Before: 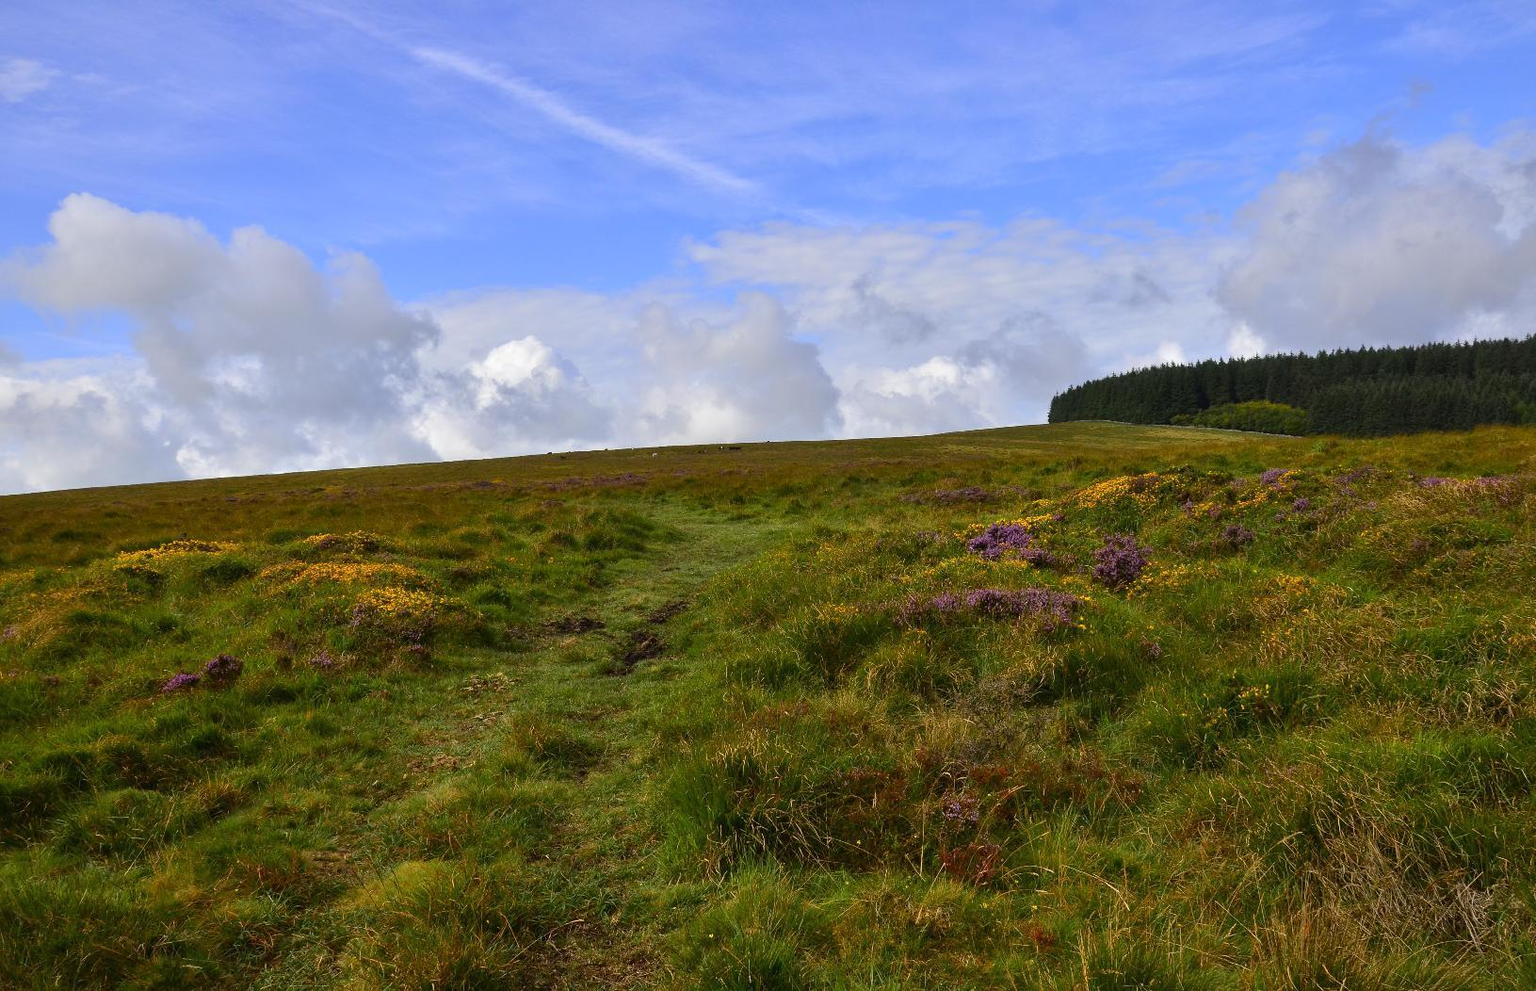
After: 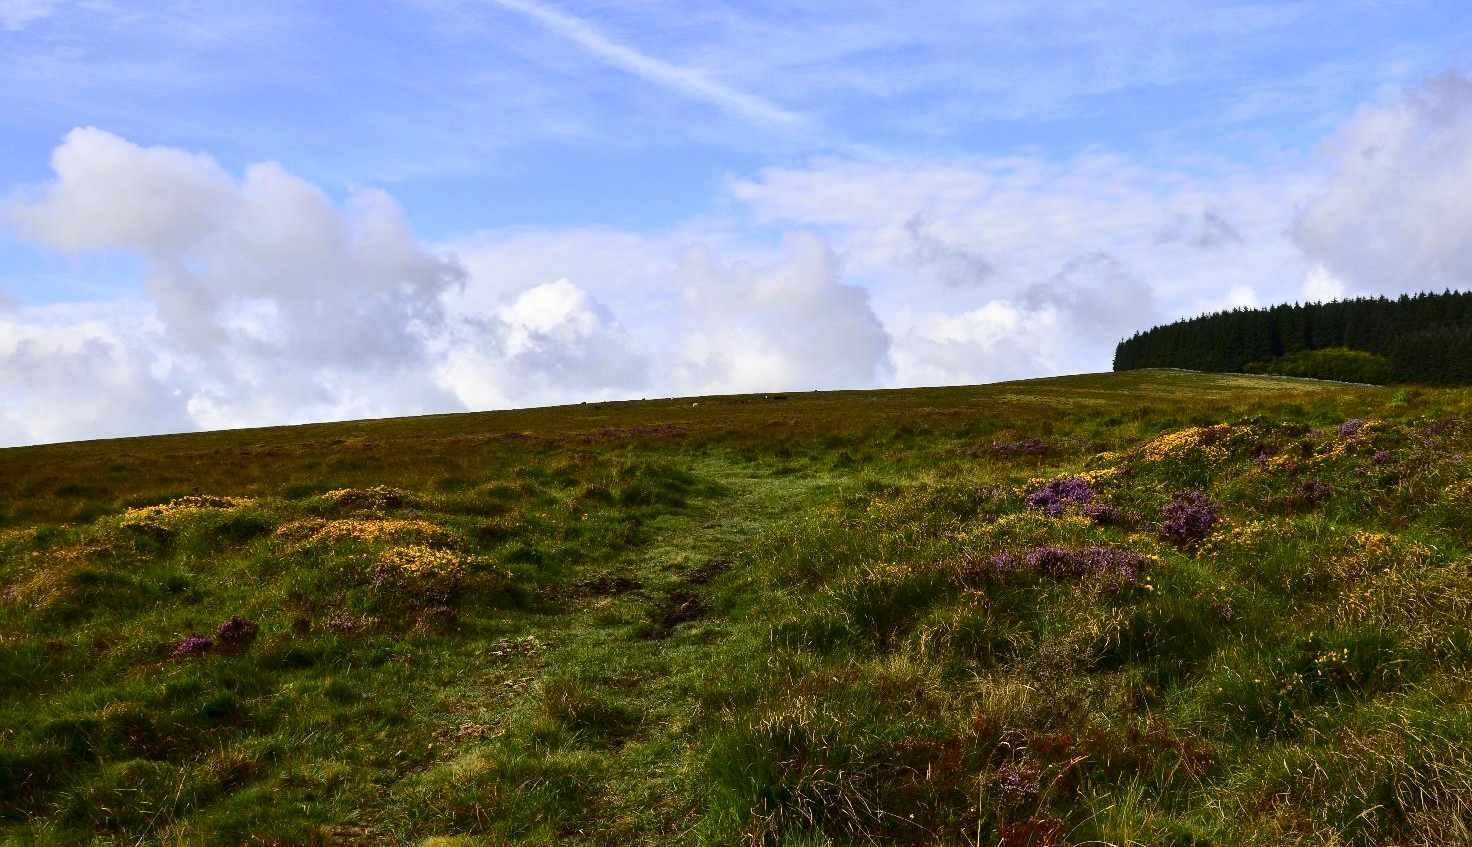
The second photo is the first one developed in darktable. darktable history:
crop: top 7.49%, right 9.717%, bottom 11.943%
contrast brightness saturation: contrast 0.28
